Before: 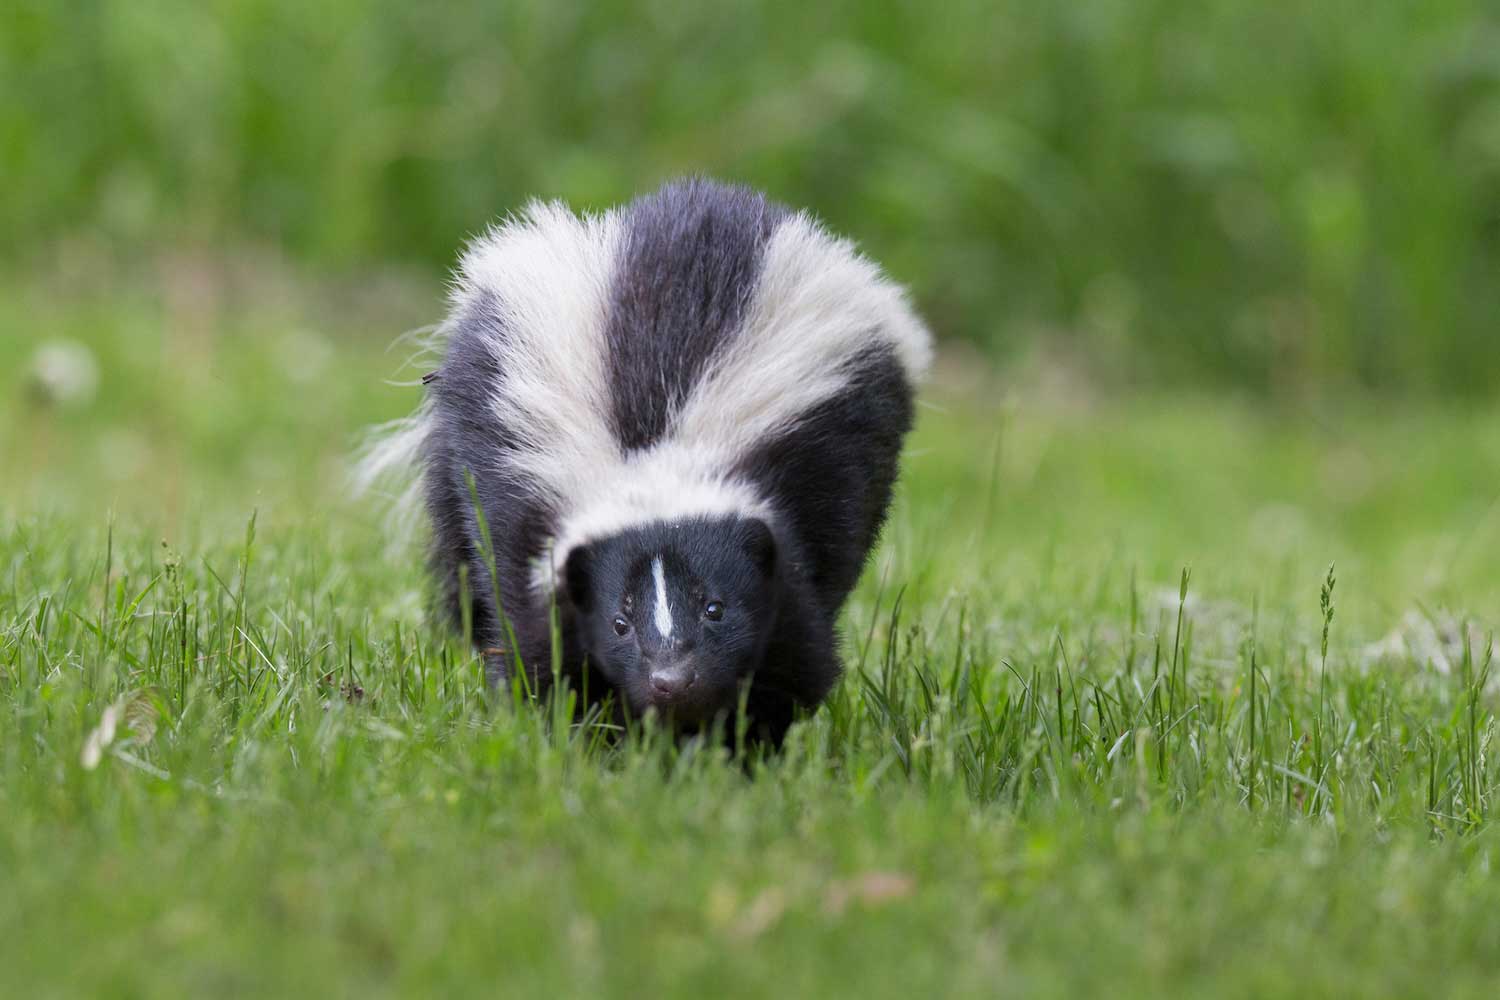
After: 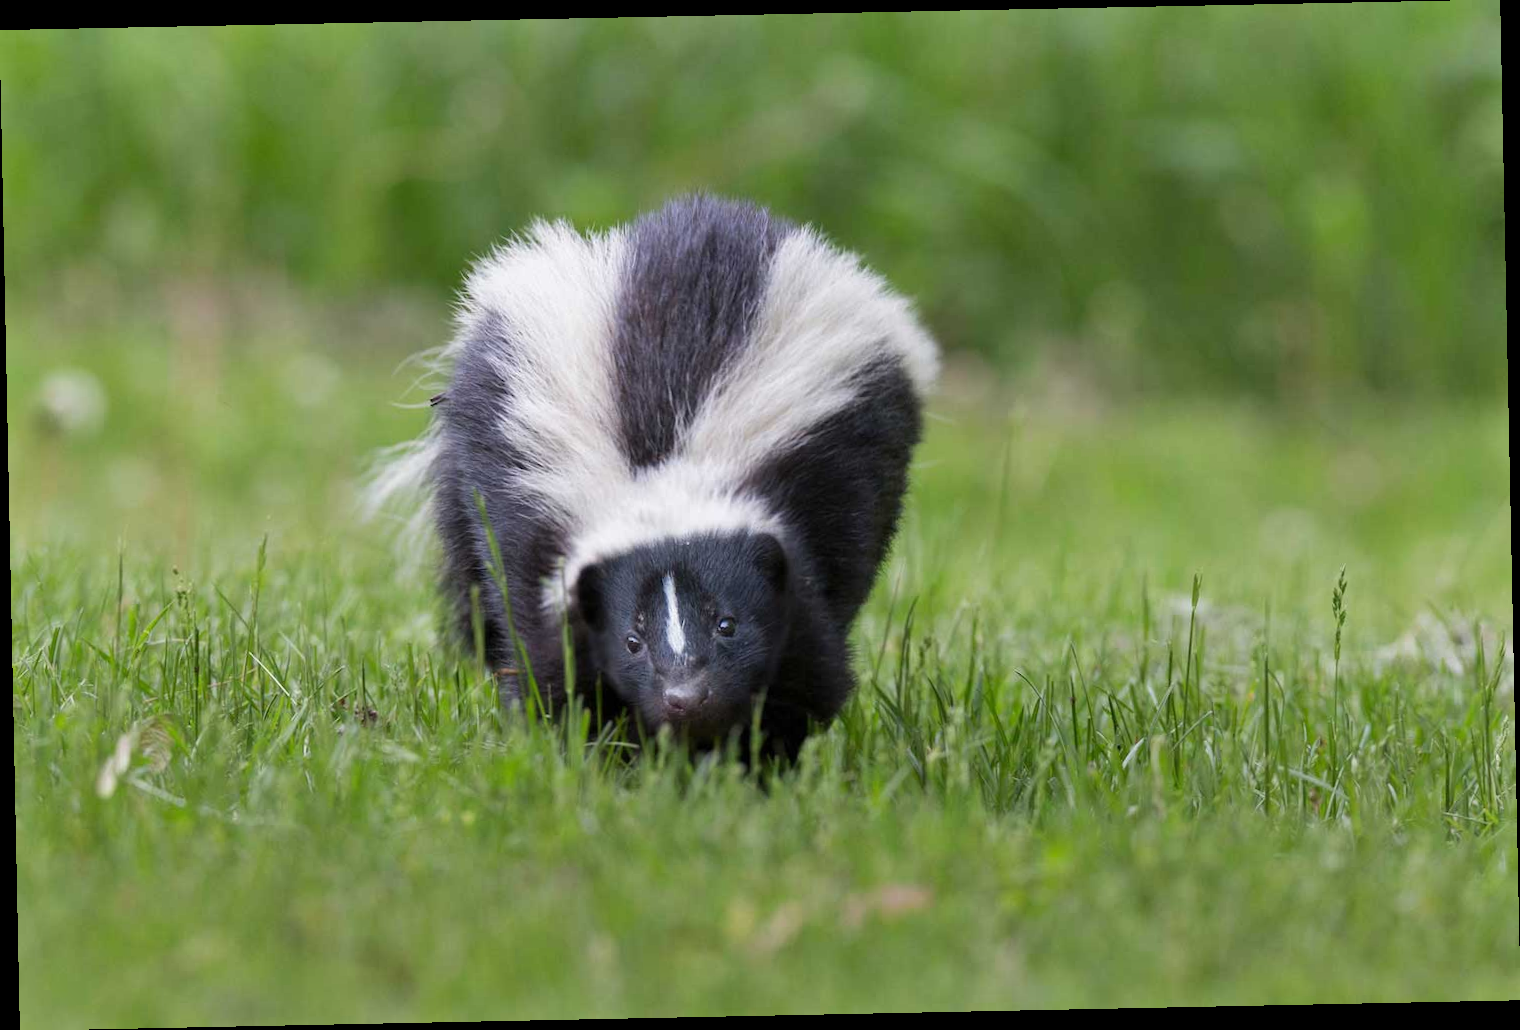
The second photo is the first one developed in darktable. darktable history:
shadows and highlights: shadows 37.27, highlights -28.18, soften with gaussian
rotate and perspective: rotation -1.17°, automatic cropping off
